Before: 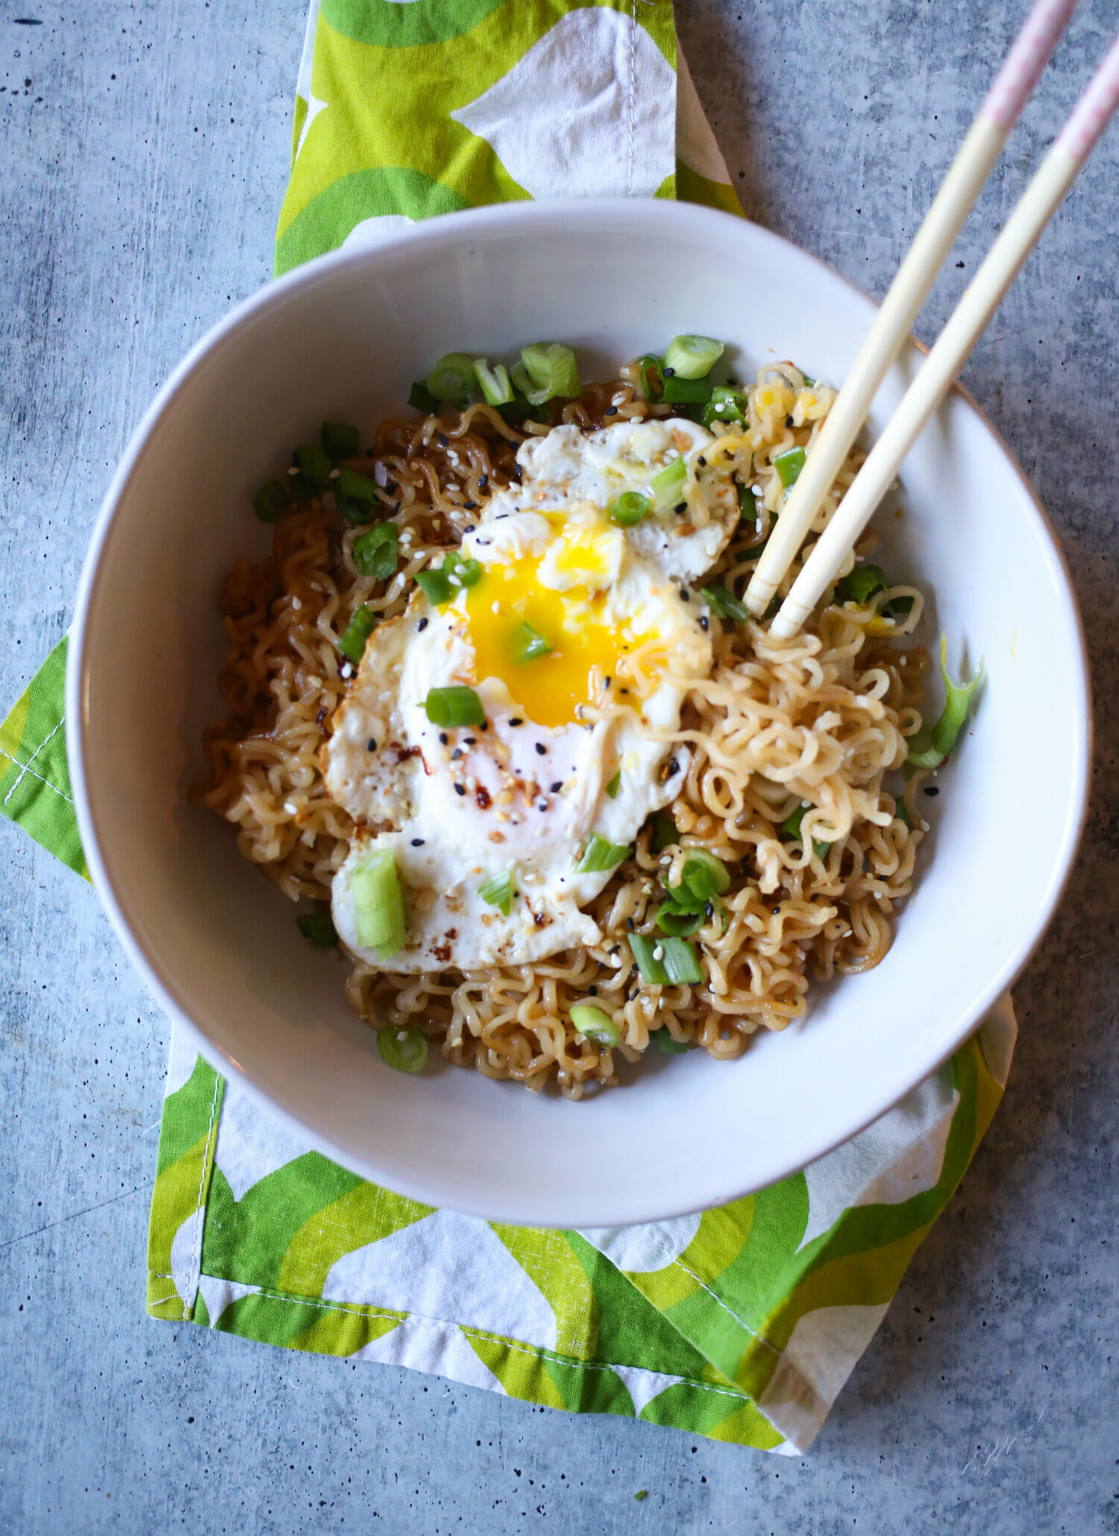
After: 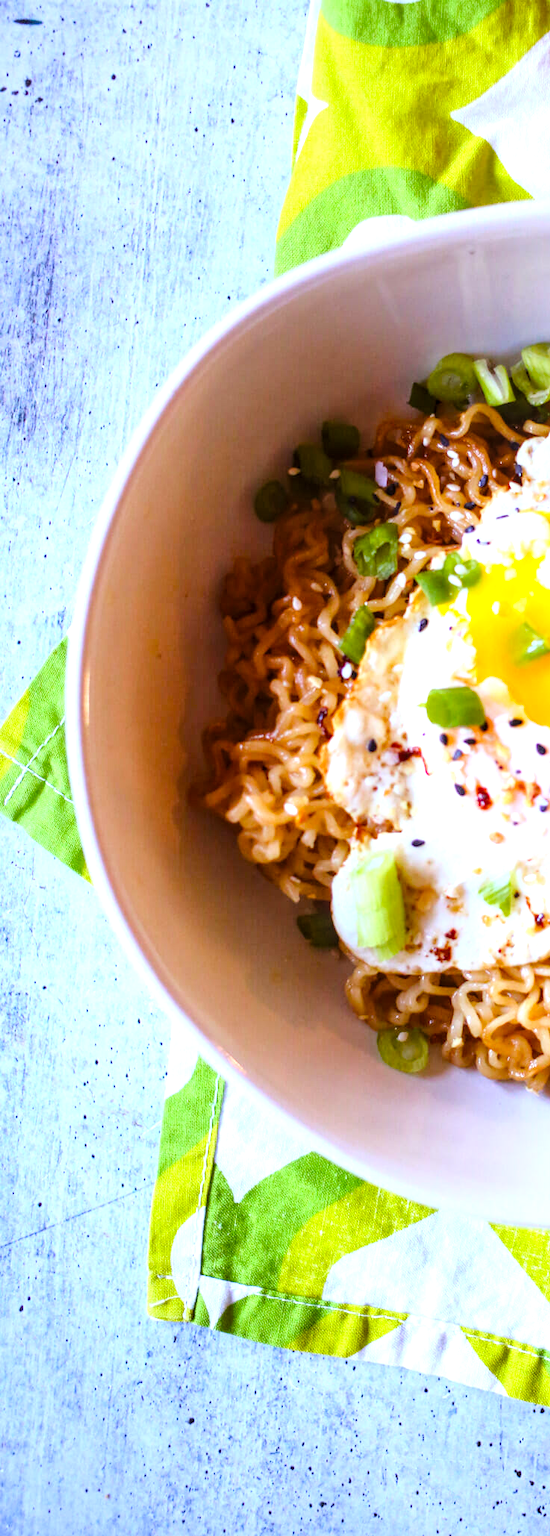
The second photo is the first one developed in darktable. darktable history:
white balance: red 0.983, blue 1.036
exposure: black level correction 0, exposure 0.7 EV, compensate exposure bias true, compensate highlight preservation false
color balance rgb: linear chroma grading › global chroma 8.12%, perceptual saturation grading › global saturation 9.07%, perceptual saturation grading › highlights -13.84%, perceptual saturation grading › mid-tones 14.88%, perceptual saturation grading › shadows 22.8%, perceptual brilliance grading › highlights 2.61%, global vibrance 12.07%
tone curve: curves: ch0 [(0, 0) (0.004, 0.001) (0.133, 0.112) (0.325, 0.362) (0.832, 0.893) (1, 1)], color space Lab, linked channels, preserve colors none
local contrast: on, module defaults
rgb levels: mode RGB, independent channels, levels [[0, 0.474, 1], [0, 0.5, 1], [0, 0.5, 1]]
crop and rotate: left 0%, top 0%, right 50.845%
tone equalizer: -8 EV -1.84 EV, -7 EV -1.16 EV, -6 EV -1.62 EV, smoothing diameter 25%, edges refinement/feathering 10, preserve details guided filter
